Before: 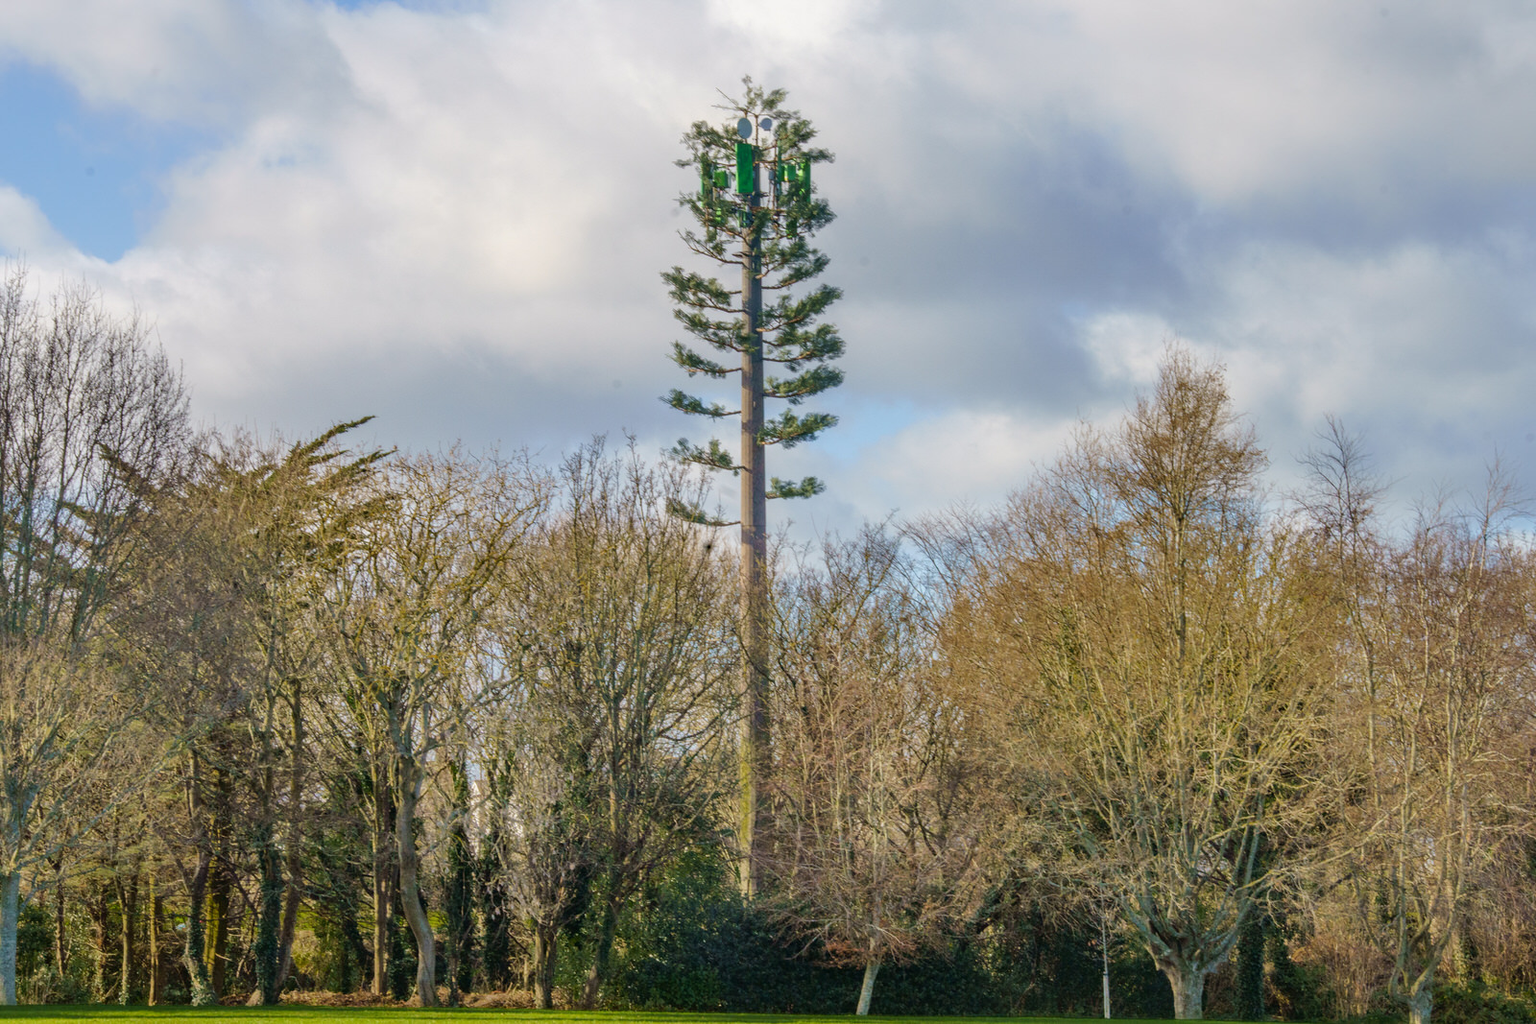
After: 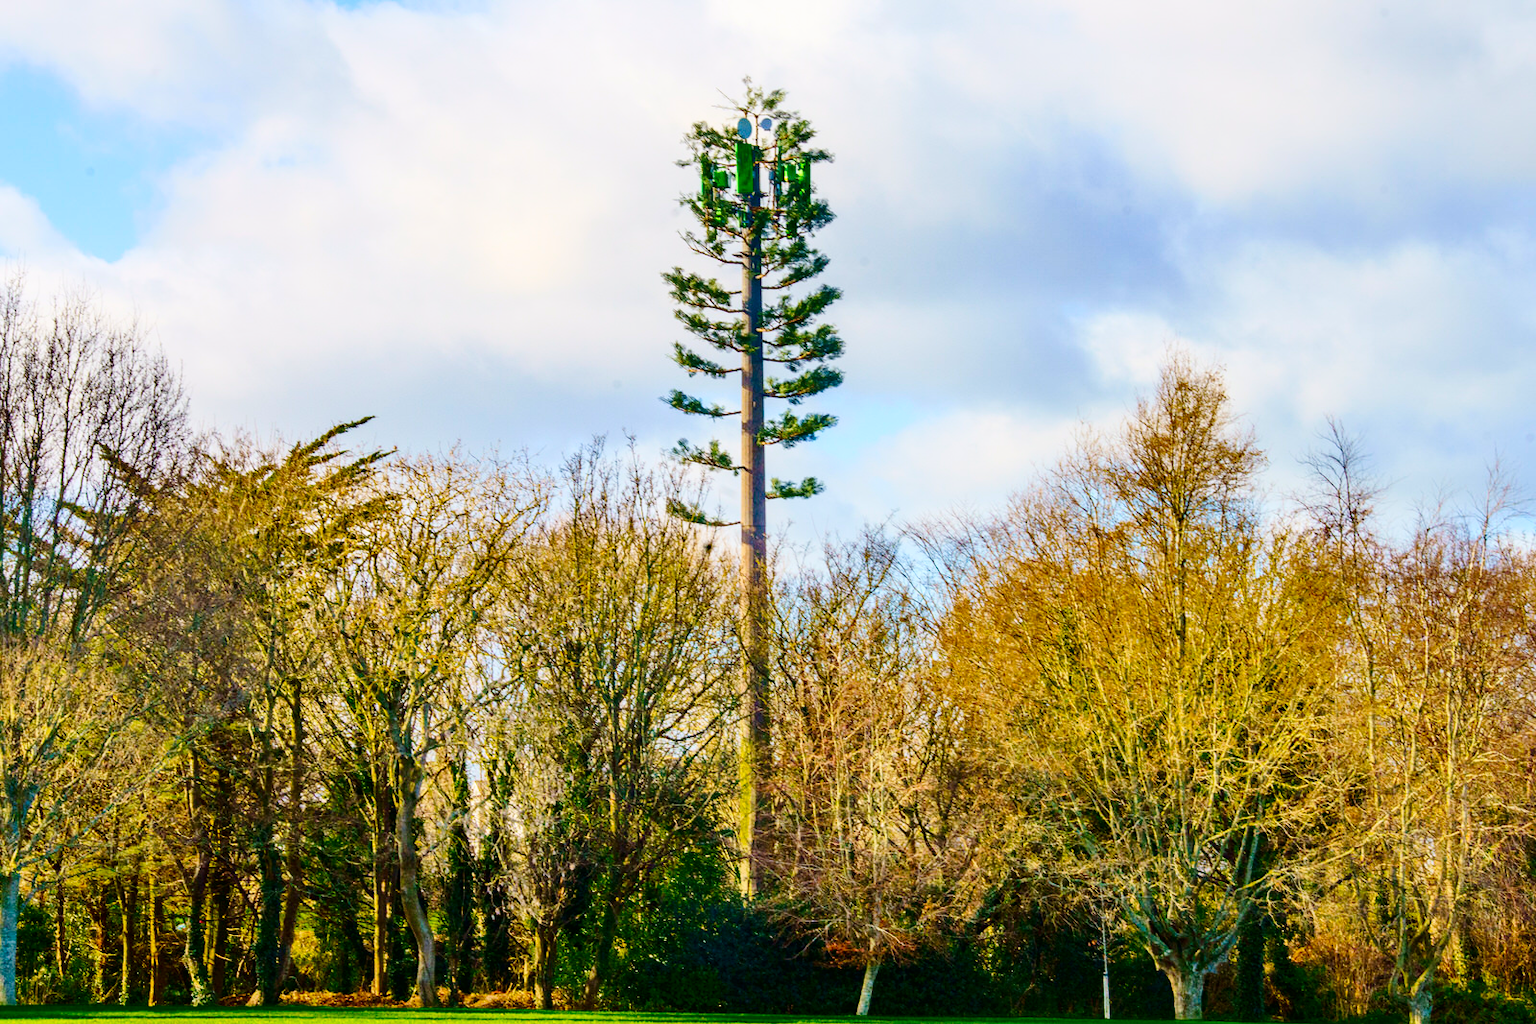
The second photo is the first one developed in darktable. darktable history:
contrast brightness saturation: contrast 0.266, brightness 0.011, saturation 0.886
tone equalizer: -7 EV 0.094 EV, edges refinement/feathering 500, mask exposure compensation -1.57 EV, preserve details no
tone curve: curves: ch0 [(0, 0) (0.004, 0.001) (0.133, 0.112) (0.325, 0.362) (0.832, 0.893) (1, 1)], preserve colors none
